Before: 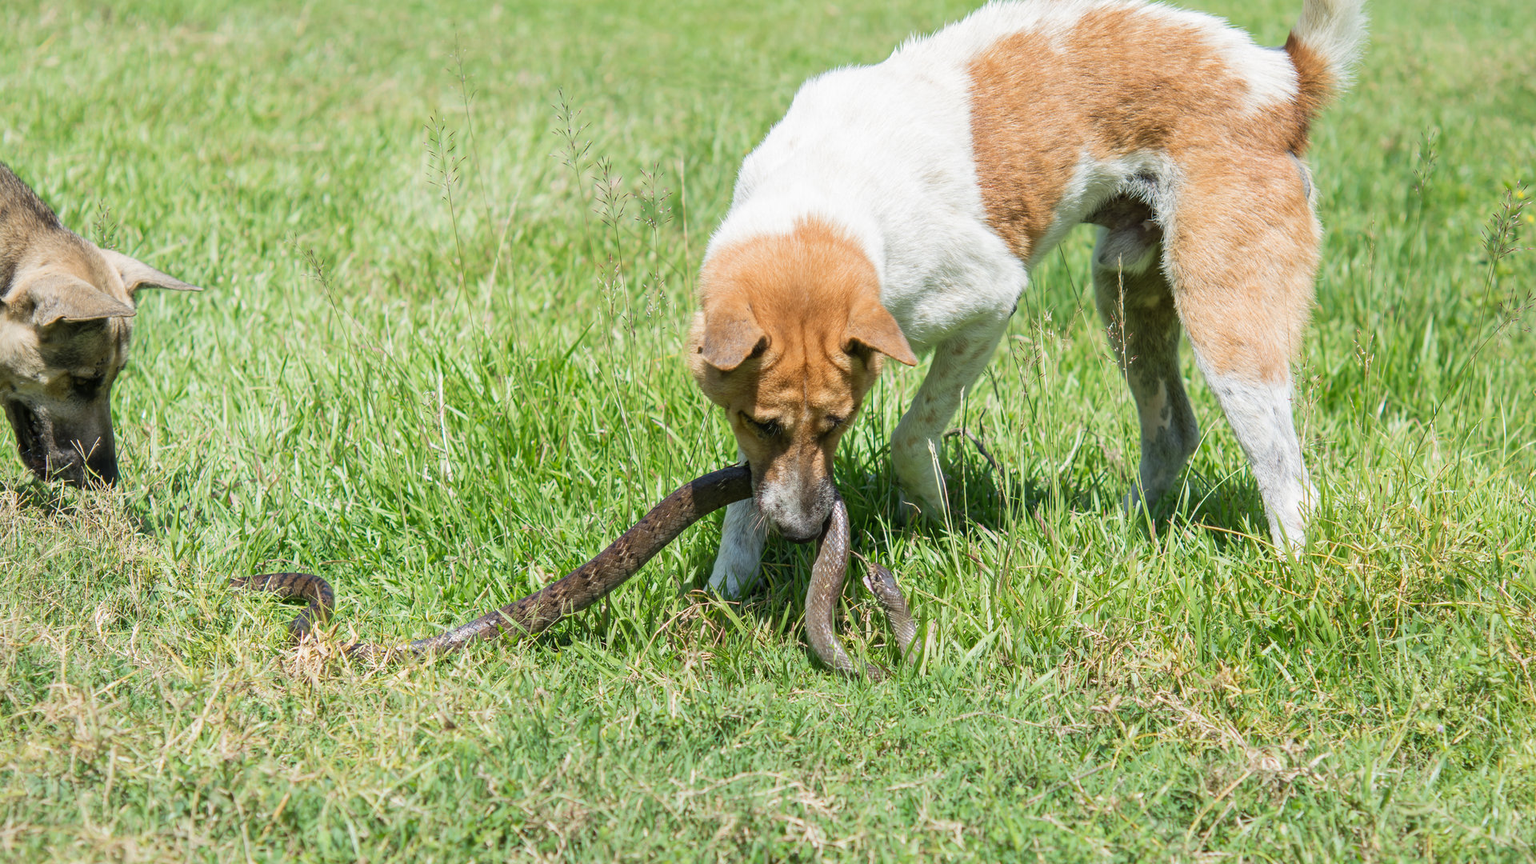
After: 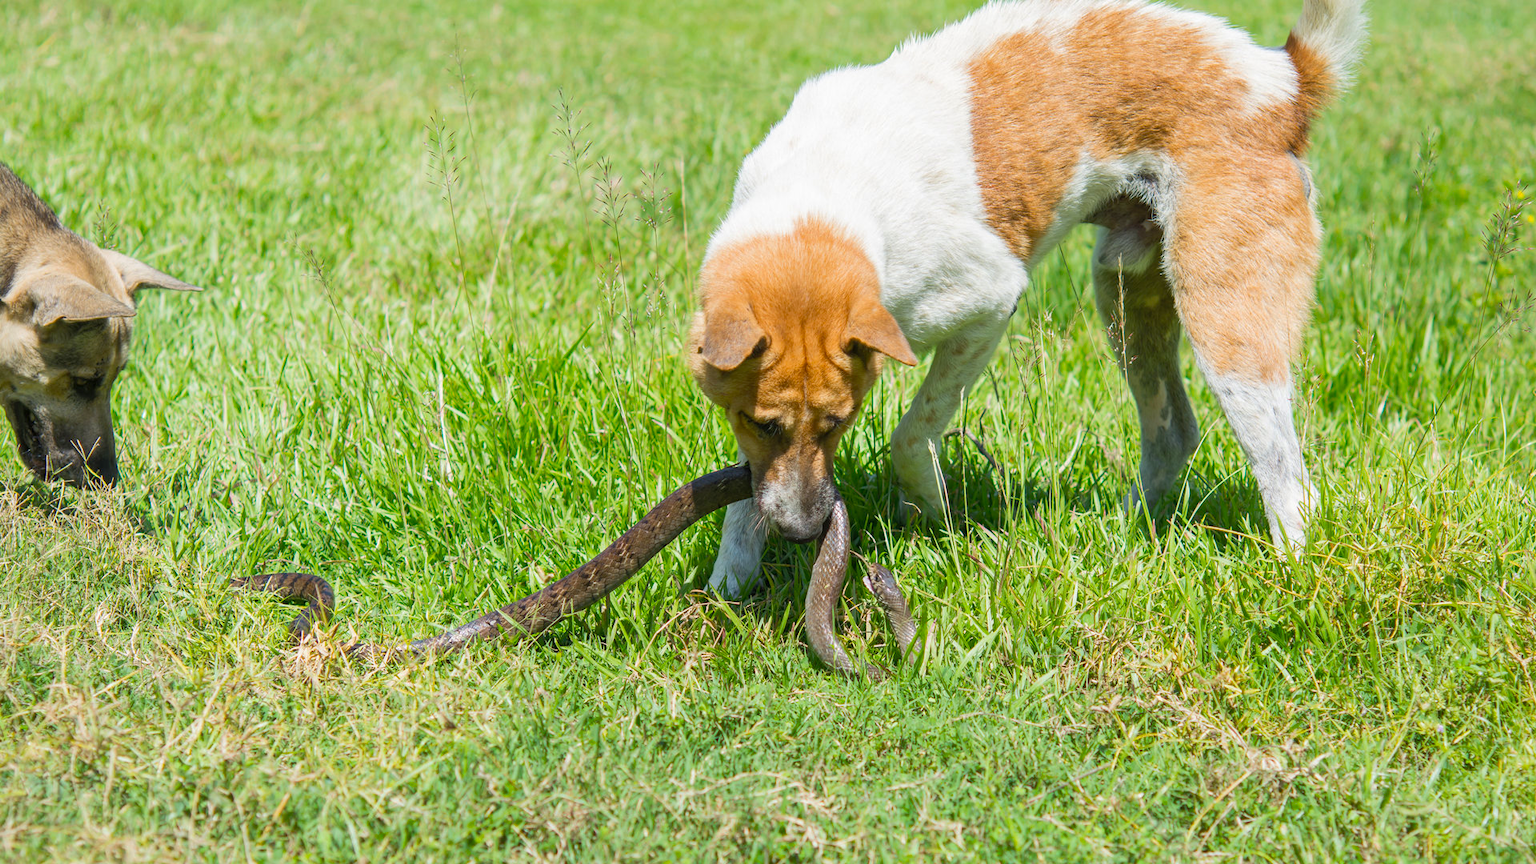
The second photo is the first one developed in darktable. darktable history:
color balance: output saturation 120%
shadows and highlights: shadows 43.06, highlights 6.94
